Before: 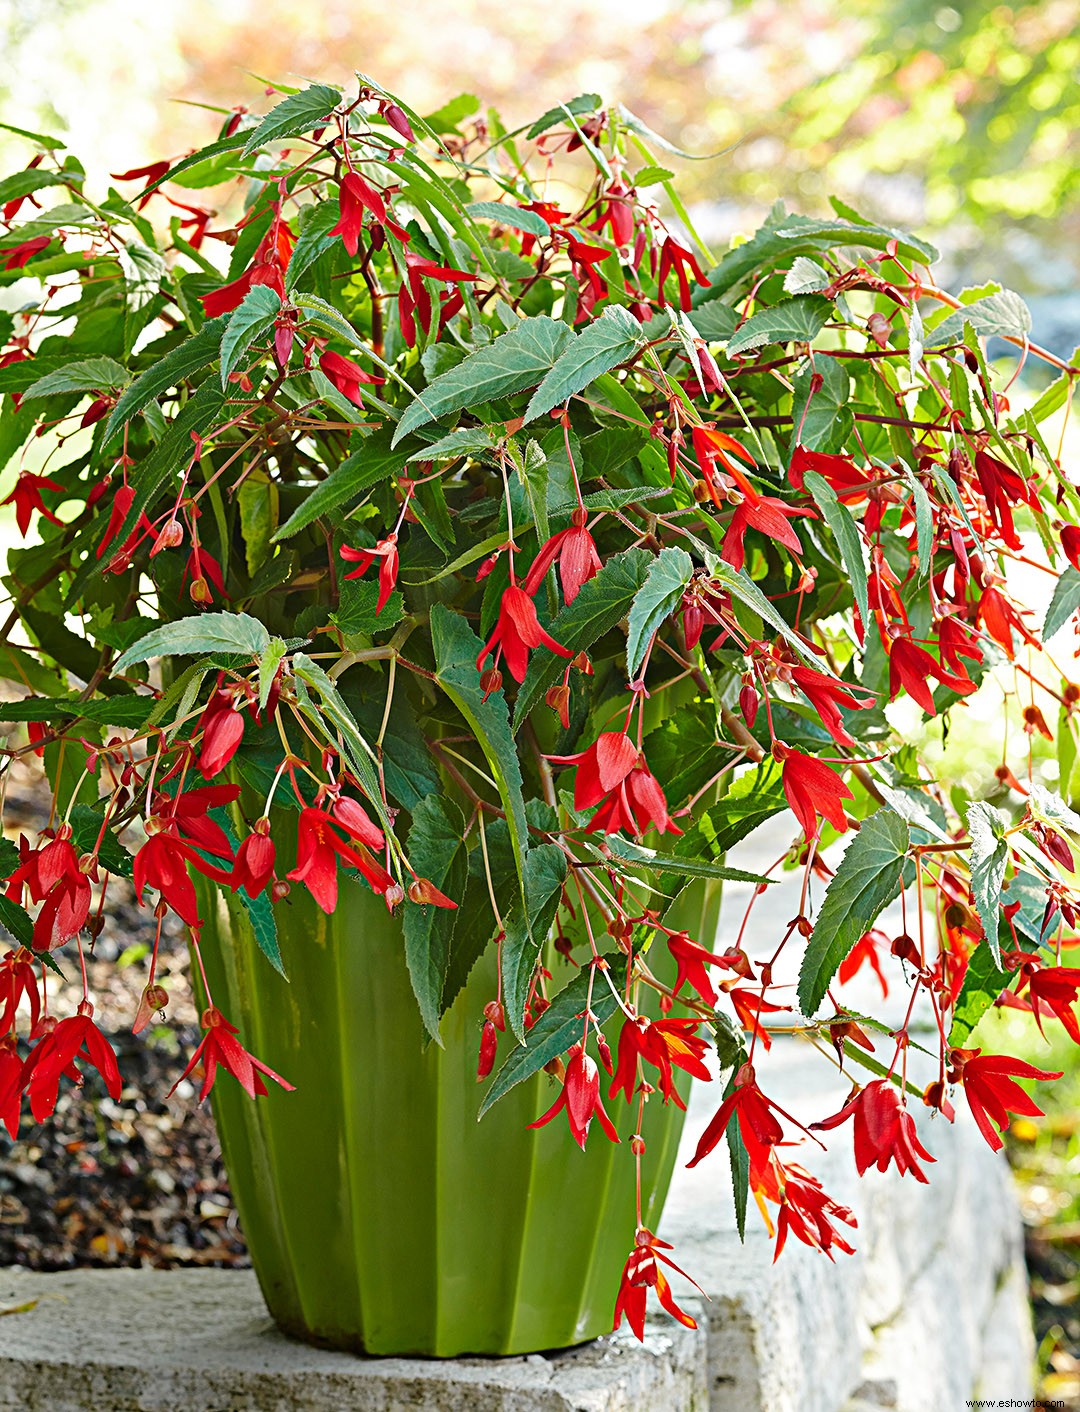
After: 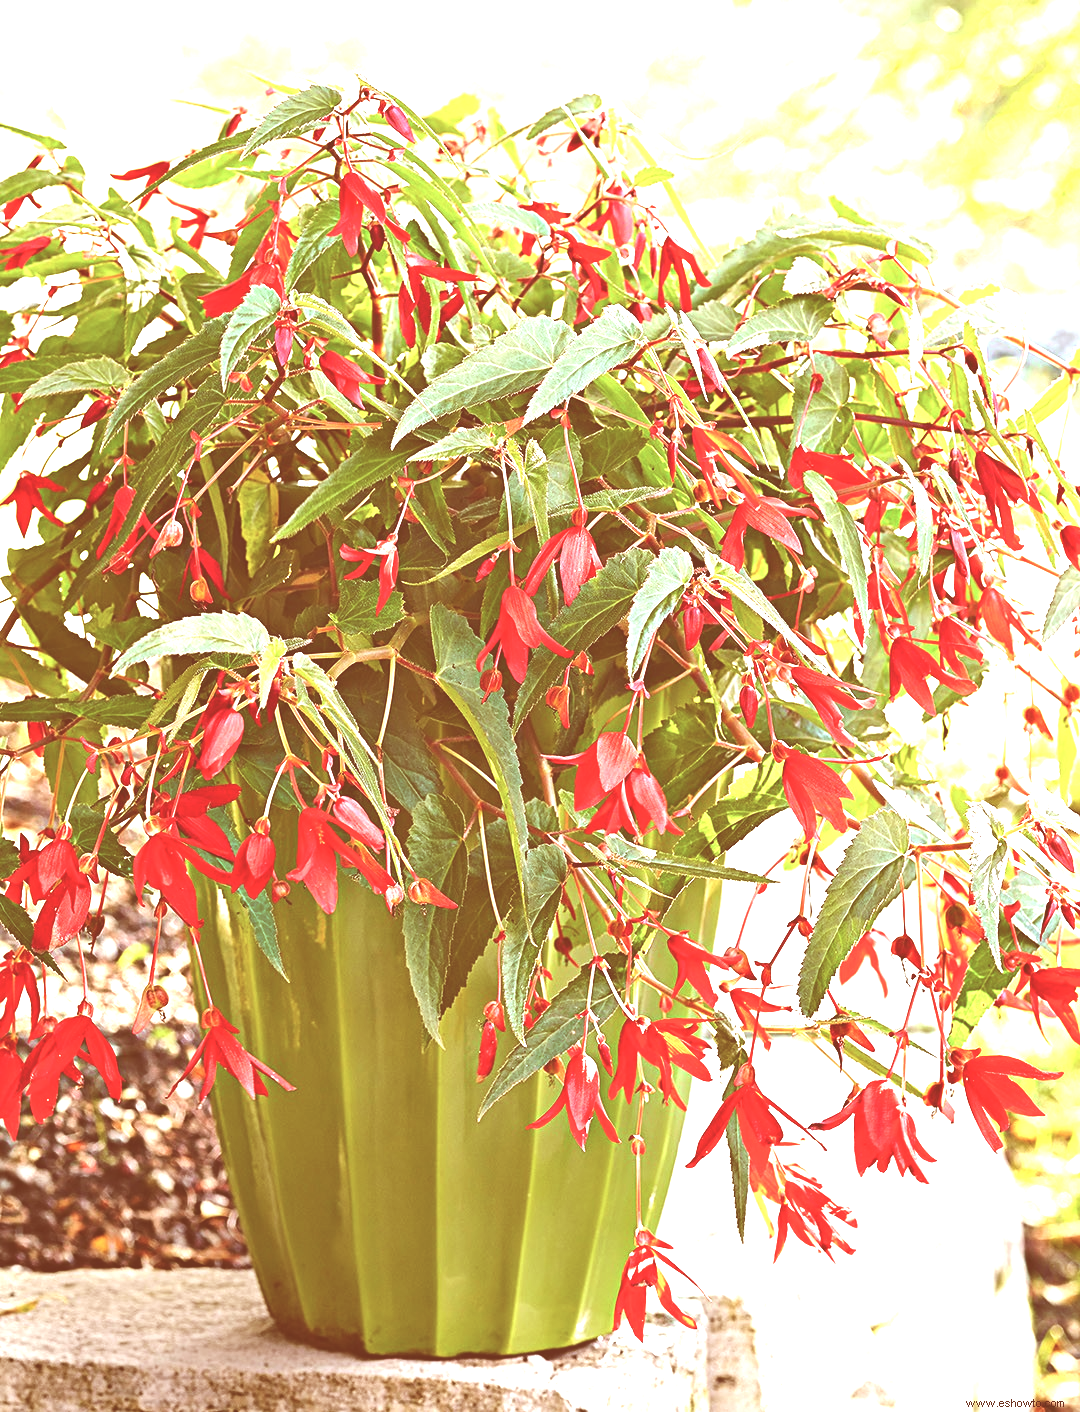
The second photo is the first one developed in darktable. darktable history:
color correction: highlights a* 9.48, highlights b* 8.47, shadows a* 39.79, shadows b* 39.32, saturation 0.819
exposure: black level correction -0.024, exposure 1.394 EV, compensate highlight preservation false
